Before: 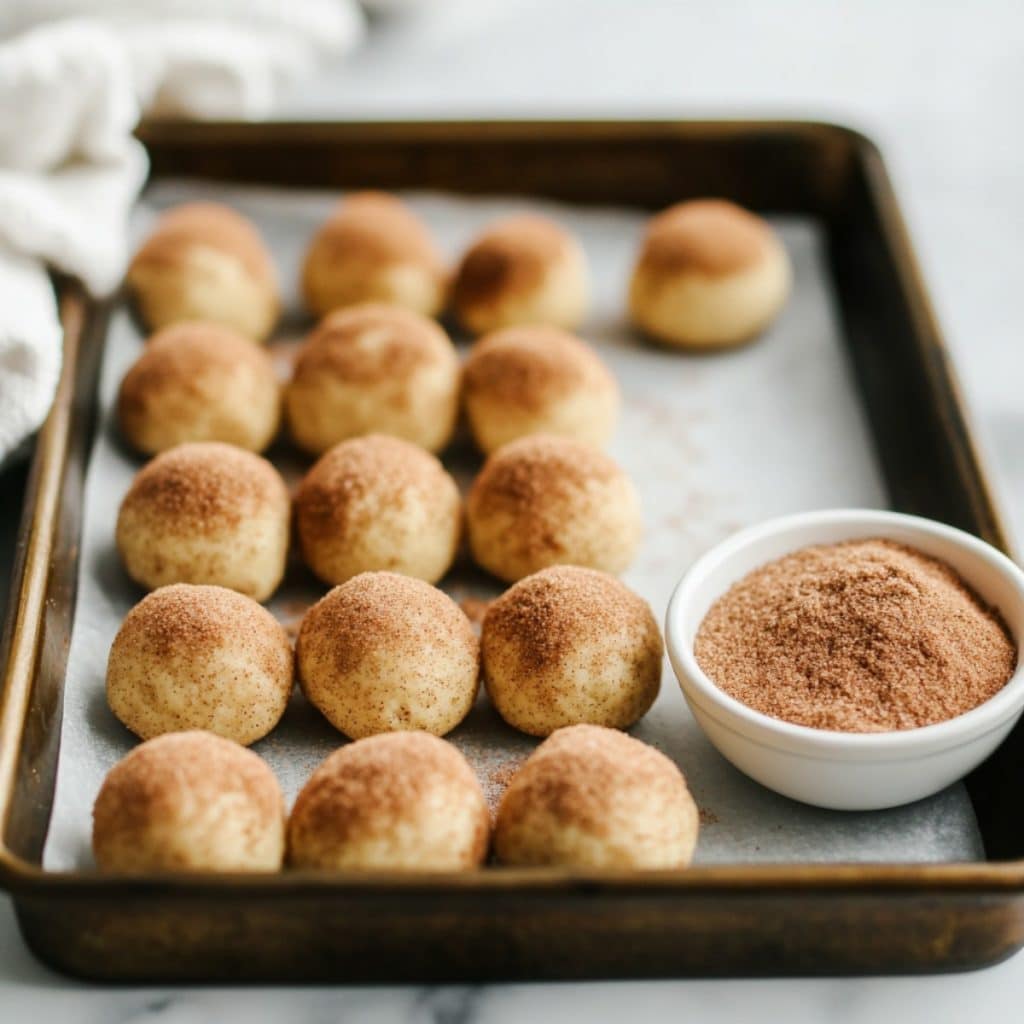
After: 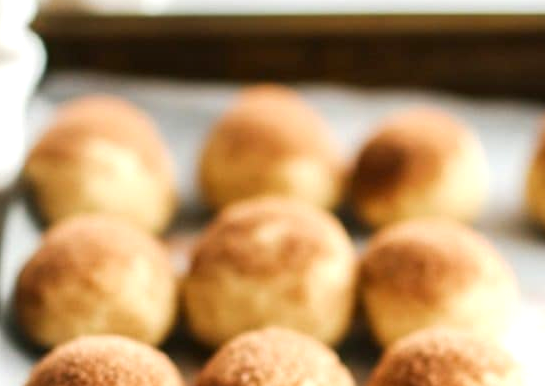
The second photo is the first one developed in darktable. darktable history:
exposure: exposure 0.506 EV, compensate highlight preservation false
crop: left 10.084%, top 10.491%, right 36.628%, bottom 51.799%
